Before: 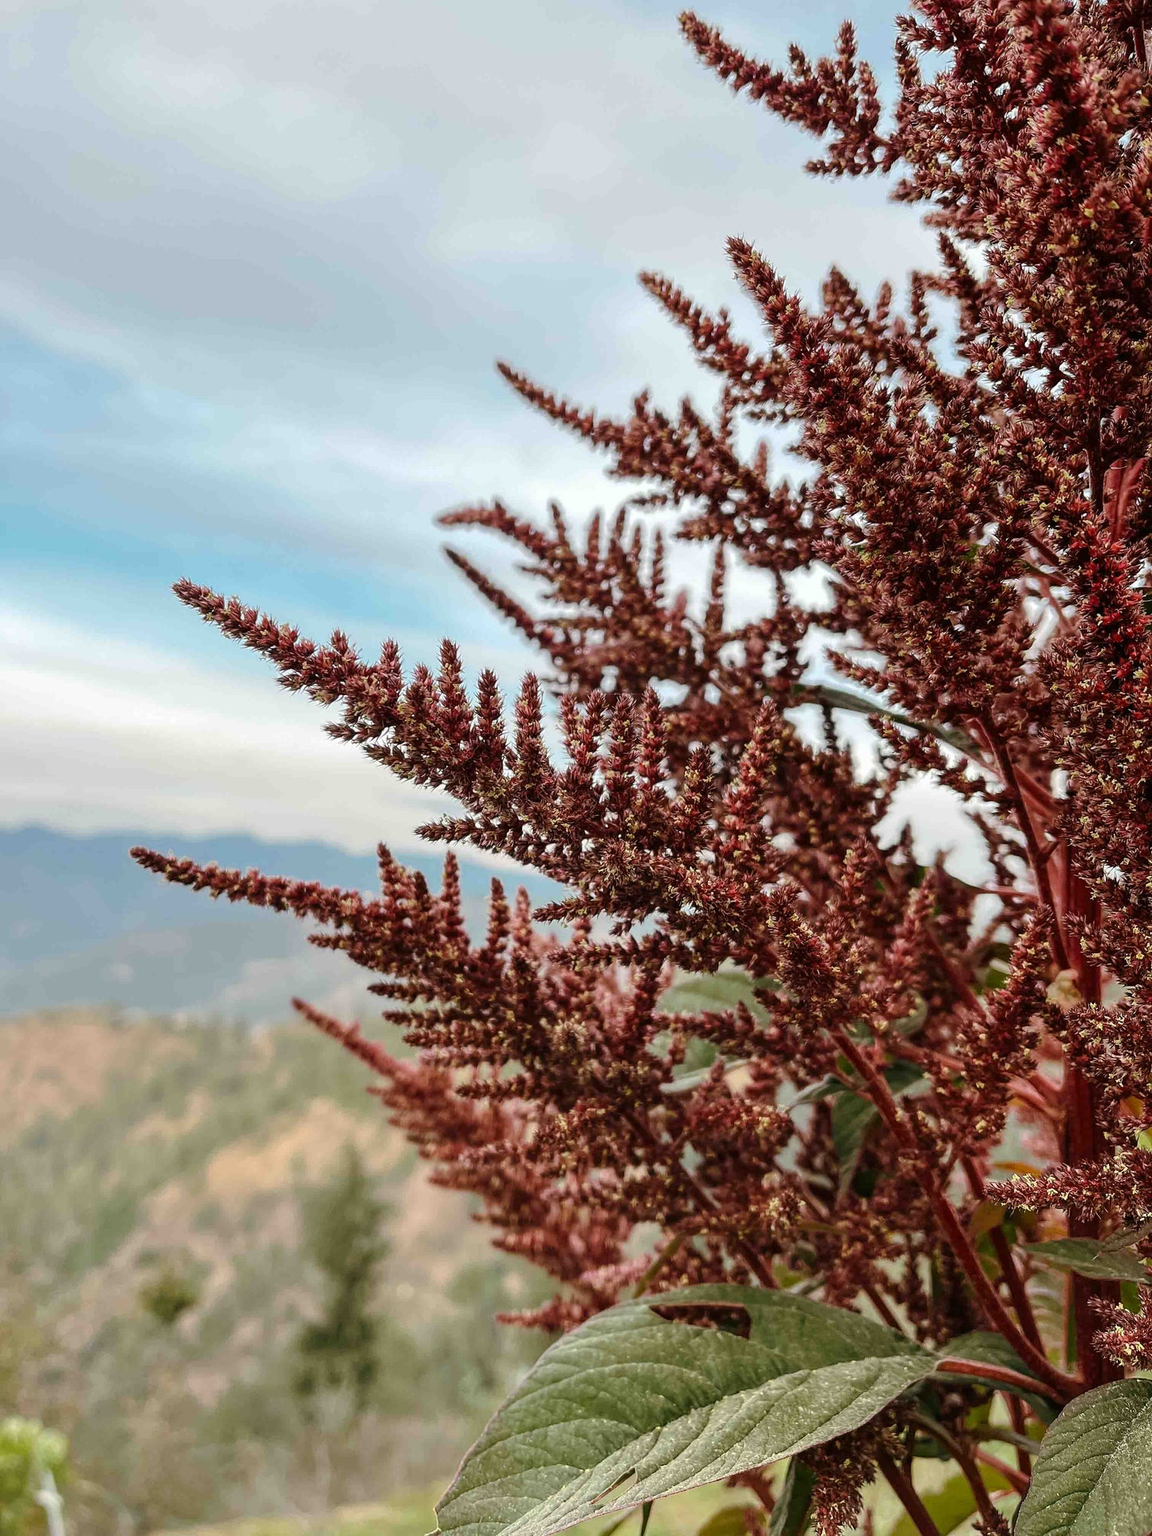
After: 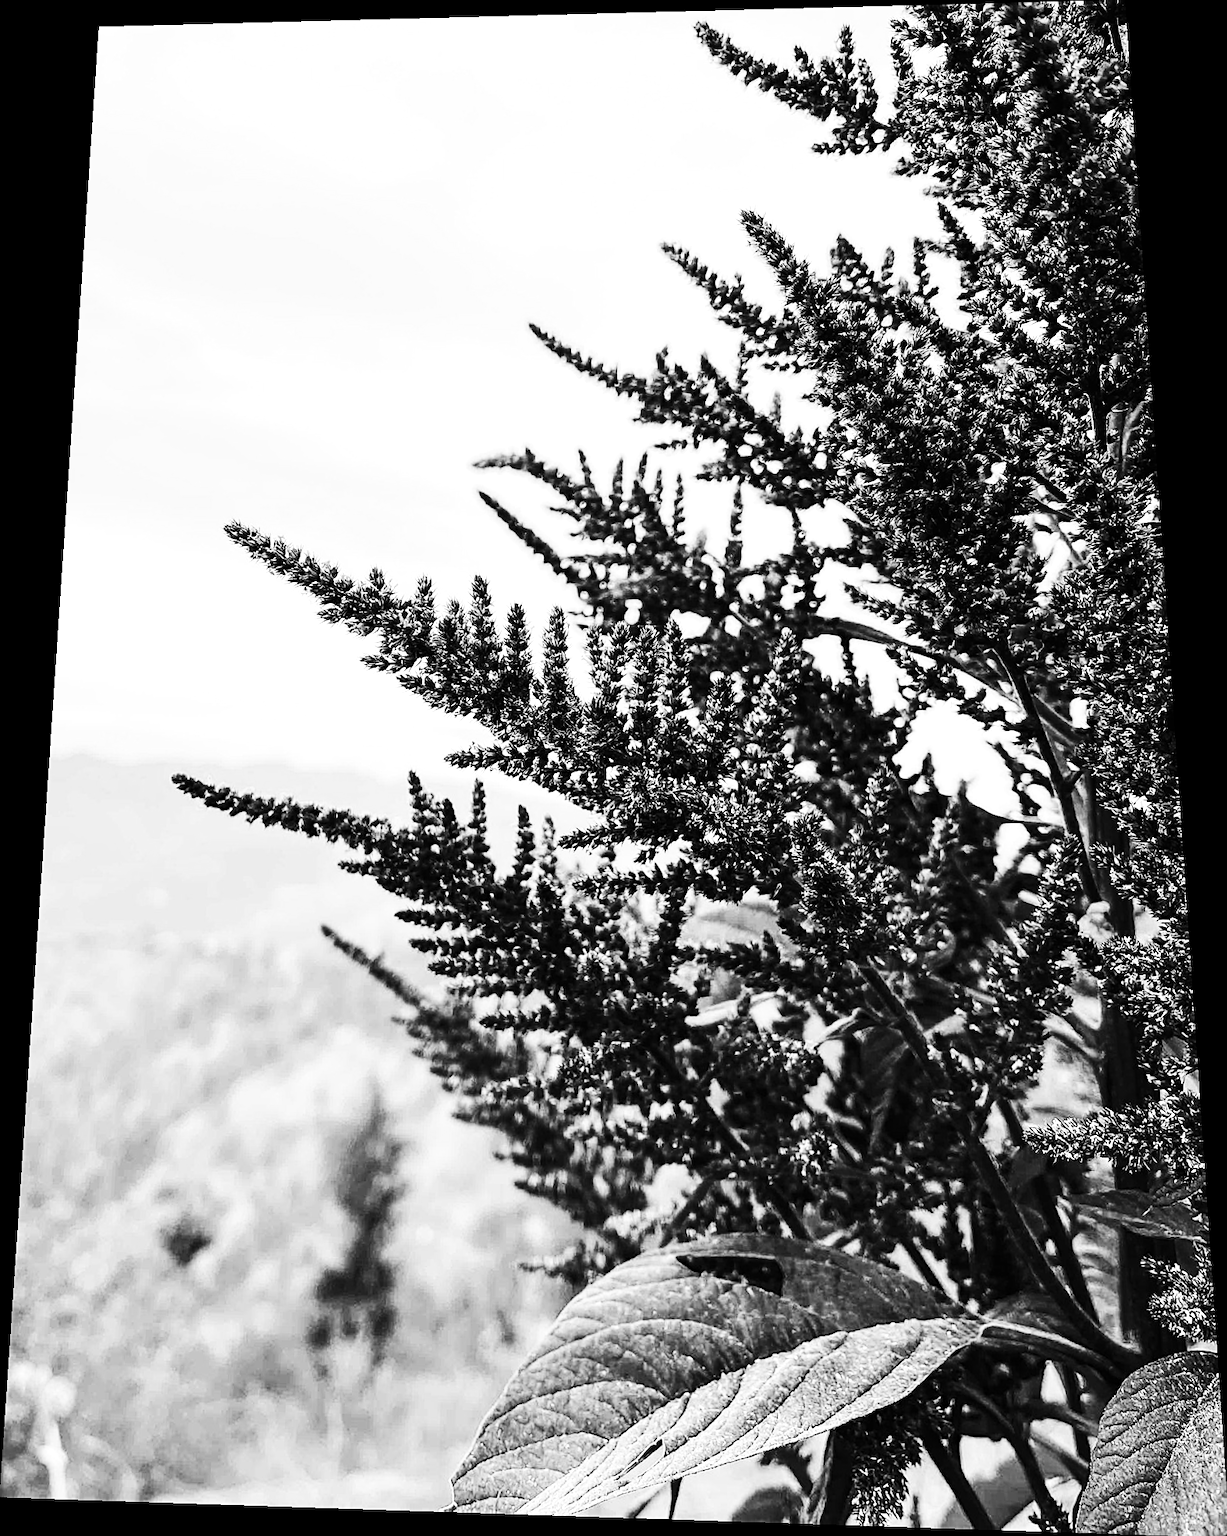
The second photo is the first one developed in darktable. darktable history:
contrast brightness saturation: contrast 0.24, brightness 0.09
exposure: compensate highlight preservation false
color calibration: output gray [0.22, 0.42, 0.37, 0], gray › normalize channels true, illuminant same as pipeline (D50), adaptation XYZ, x 0.346, y 0.359, gamut compression 0
tone equalizer: -8 EV -0.75 EV, -7 EV -0.7 EV, -6 EV -0.6 EV, -5 EV -0.4 EV, -3 EV 0.4 EV, -2 EV 0.6 EV, -1 EV 0.7 EV, +0 EV 0.75 EV, edges refinement/feathering 500, mask exposure compensation -1.57 EV, preserve details no
sharpen: on, module defaults
base curve: curves: ch0 [(0, 0) (0.032, 0.025) (0.121, 0.166) (0.206, 0.329) (0.605, 0.79) (1, 1)], preserve colors none
rotate and perspective: rotation 0.128°, lens shift (vertical) -0.181, lens shift (horizontal) -0.044, shear 0.001, automatic cropping off
